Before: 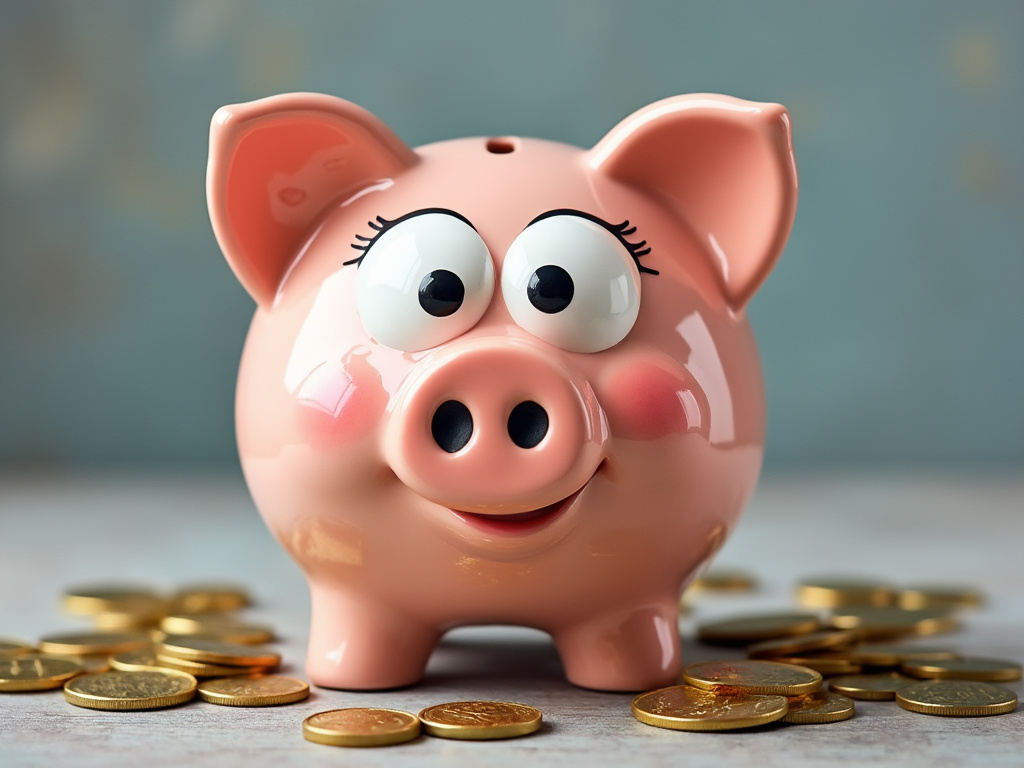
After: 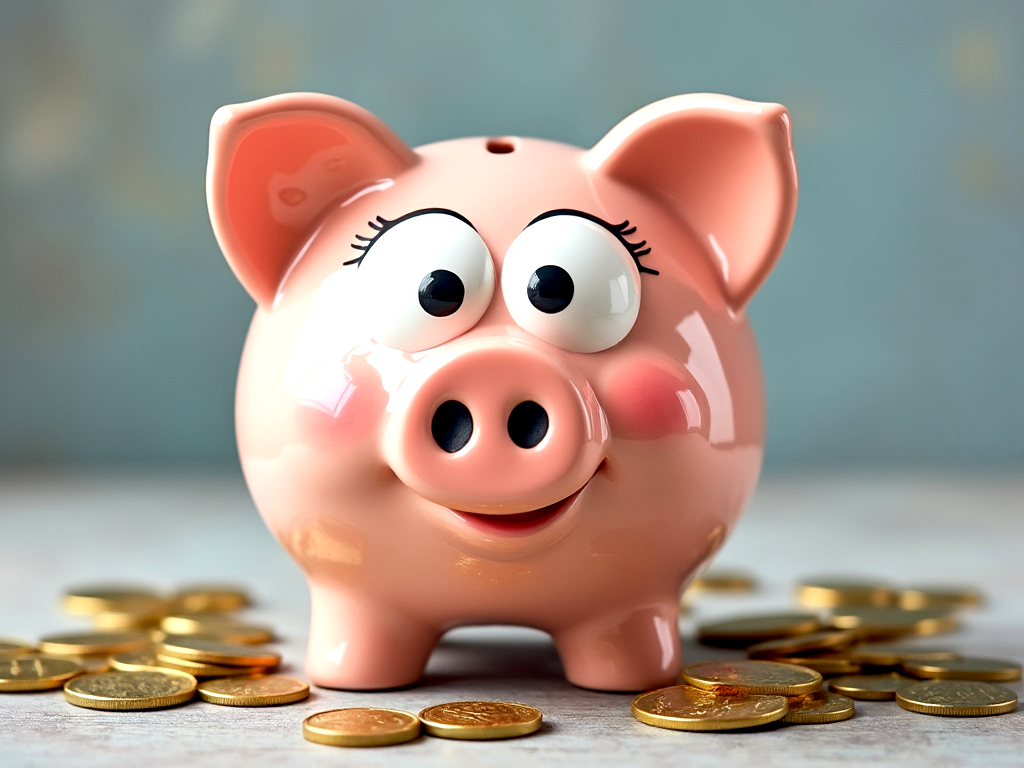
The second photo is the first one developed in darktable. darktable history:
exposure: black level correction 0.005, exposure 0.412 EV, compensate exposure bias true, compensate highlight preservation false
